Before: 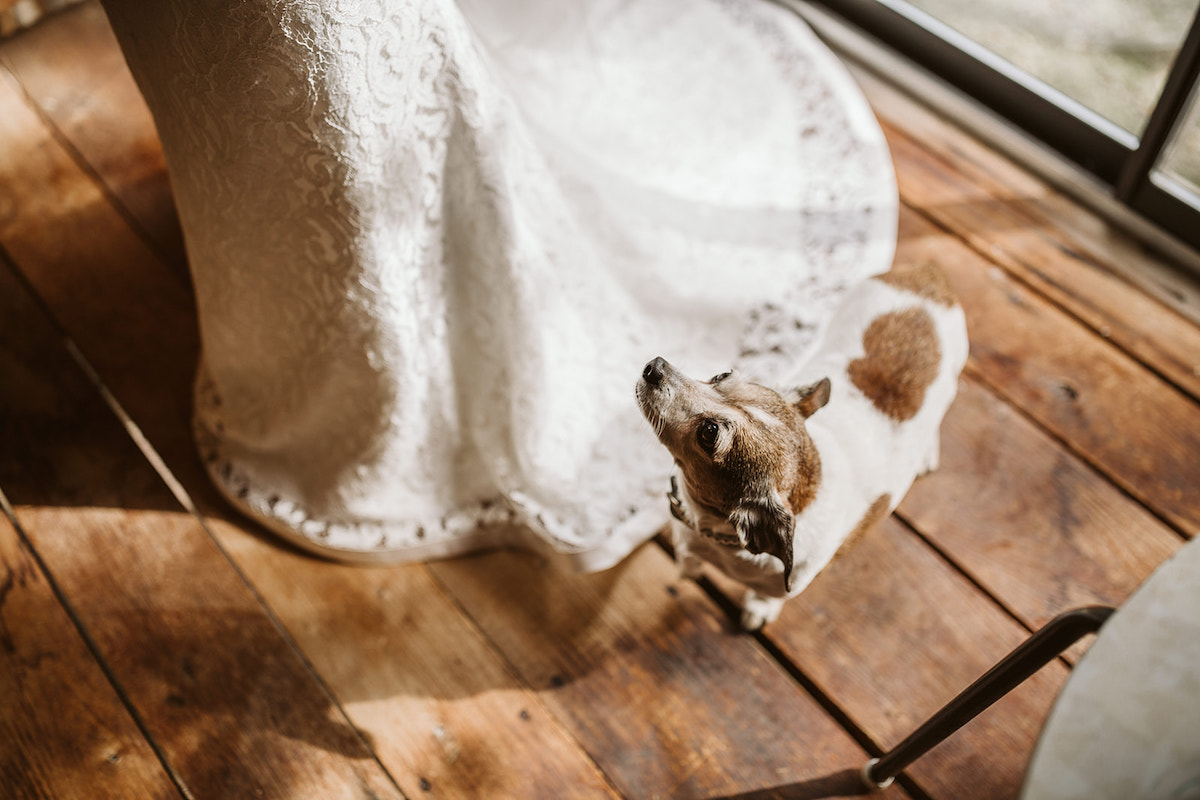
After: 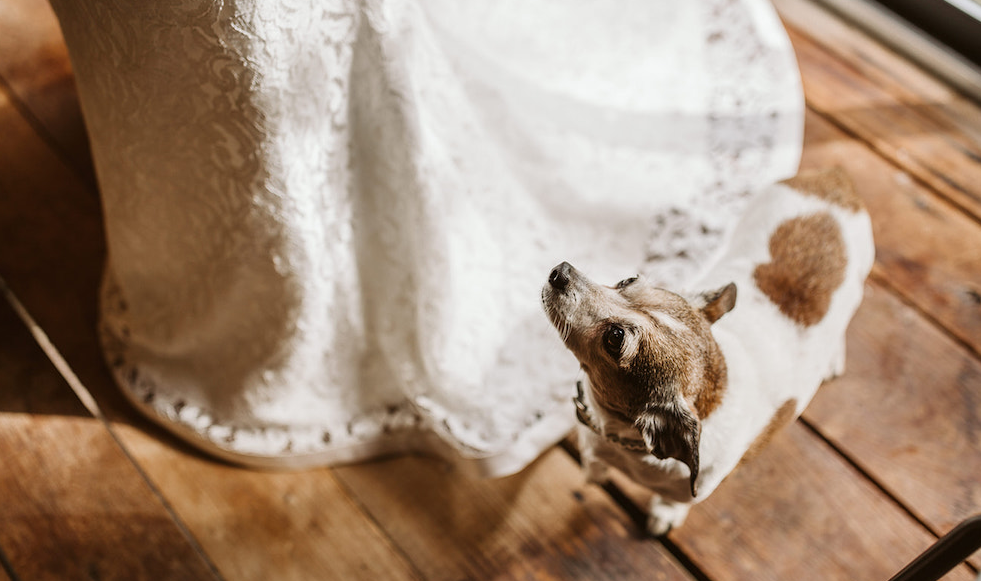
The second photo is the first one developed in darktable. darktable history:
crop: left 7.901%, top 11.879%, right 10.311%, bottom 15.408%
